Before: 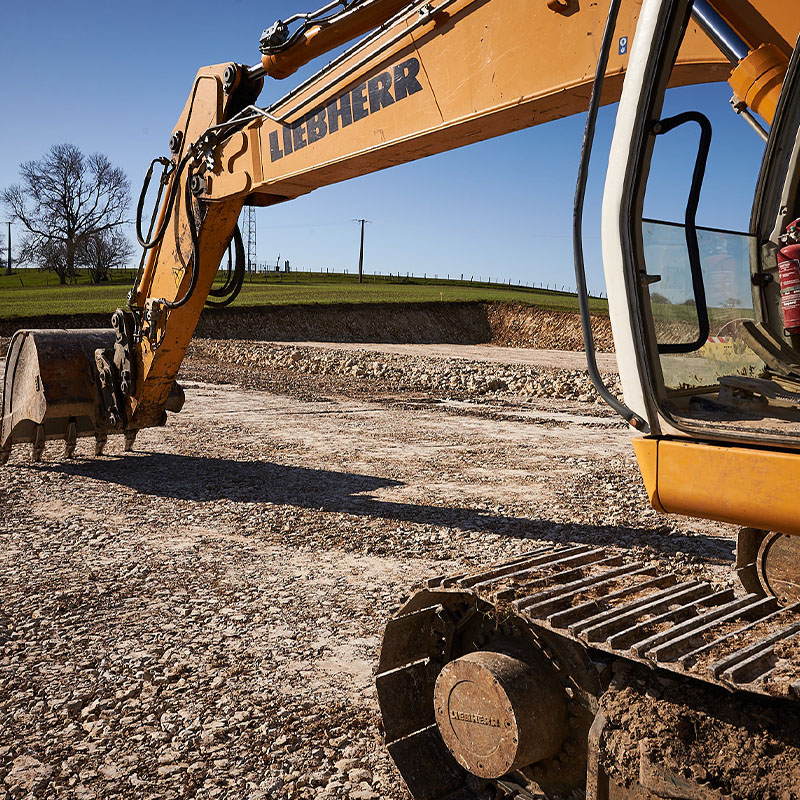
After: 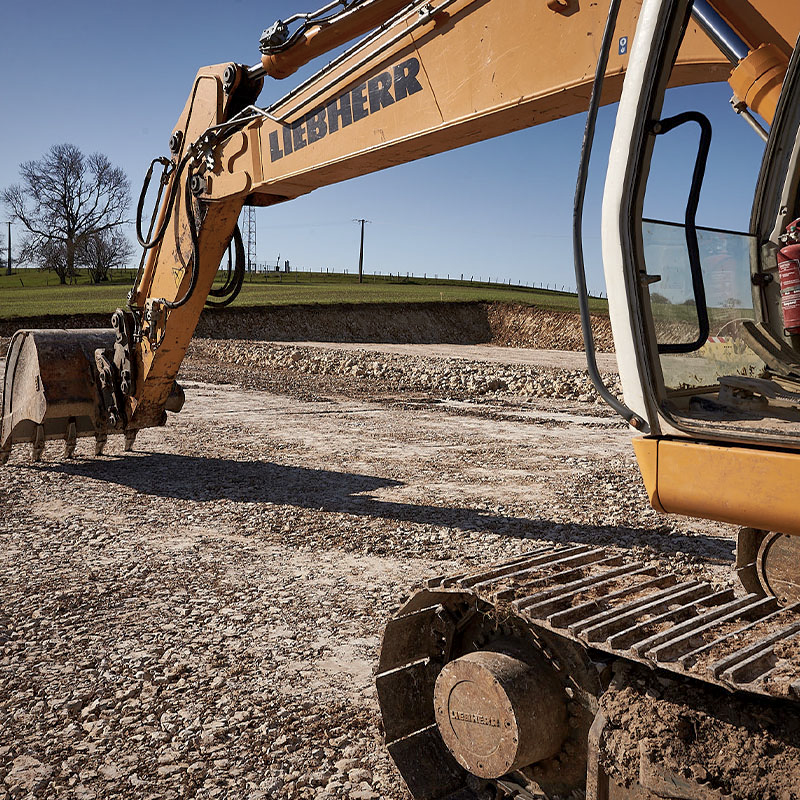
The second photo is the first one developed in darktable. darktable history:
contrast brightness saturation: contrast 0.06, brightness -0.01, saturation -0.23
shadows and highlights: on, module defaults
local contrast: mode bilateral grid, contrast 20, coarseness 50, detail 130%, midtone range 0.2
